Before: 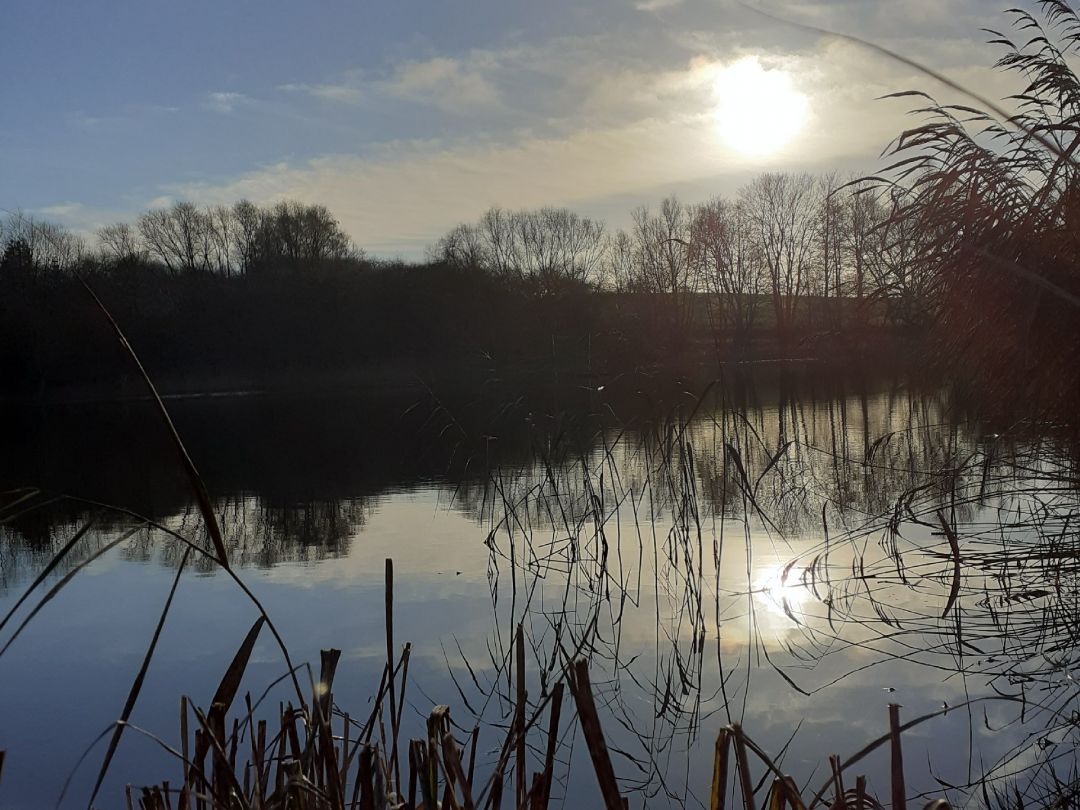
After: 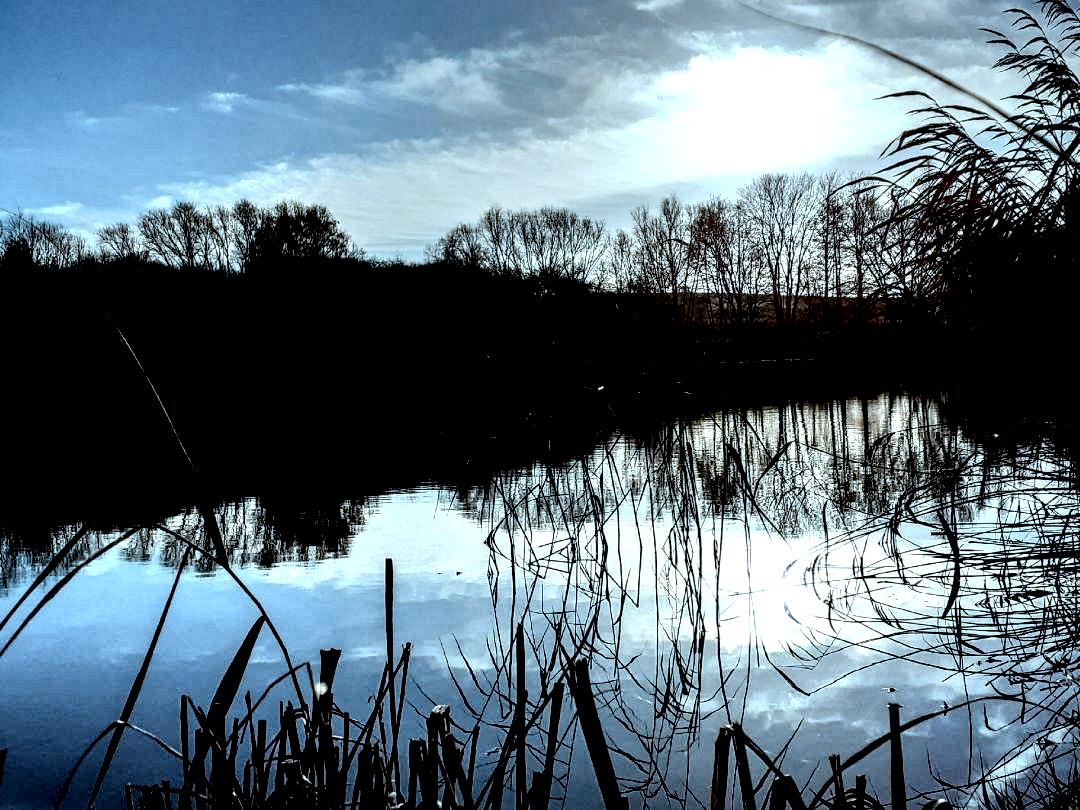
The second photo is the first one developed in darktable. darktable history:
local contrast: highlights 115%, shadows 42%, detail 293%
exposure: black level correction 0.025, exposure 0.182 EV, compensate highlight preservation false
filmic rgb: black relative exposure -7.65 EV, hardness 4.02, contrast 1.1, highlights saturation mix -30%
color correction: highlights a* -9.73, highlights b* -21.22
